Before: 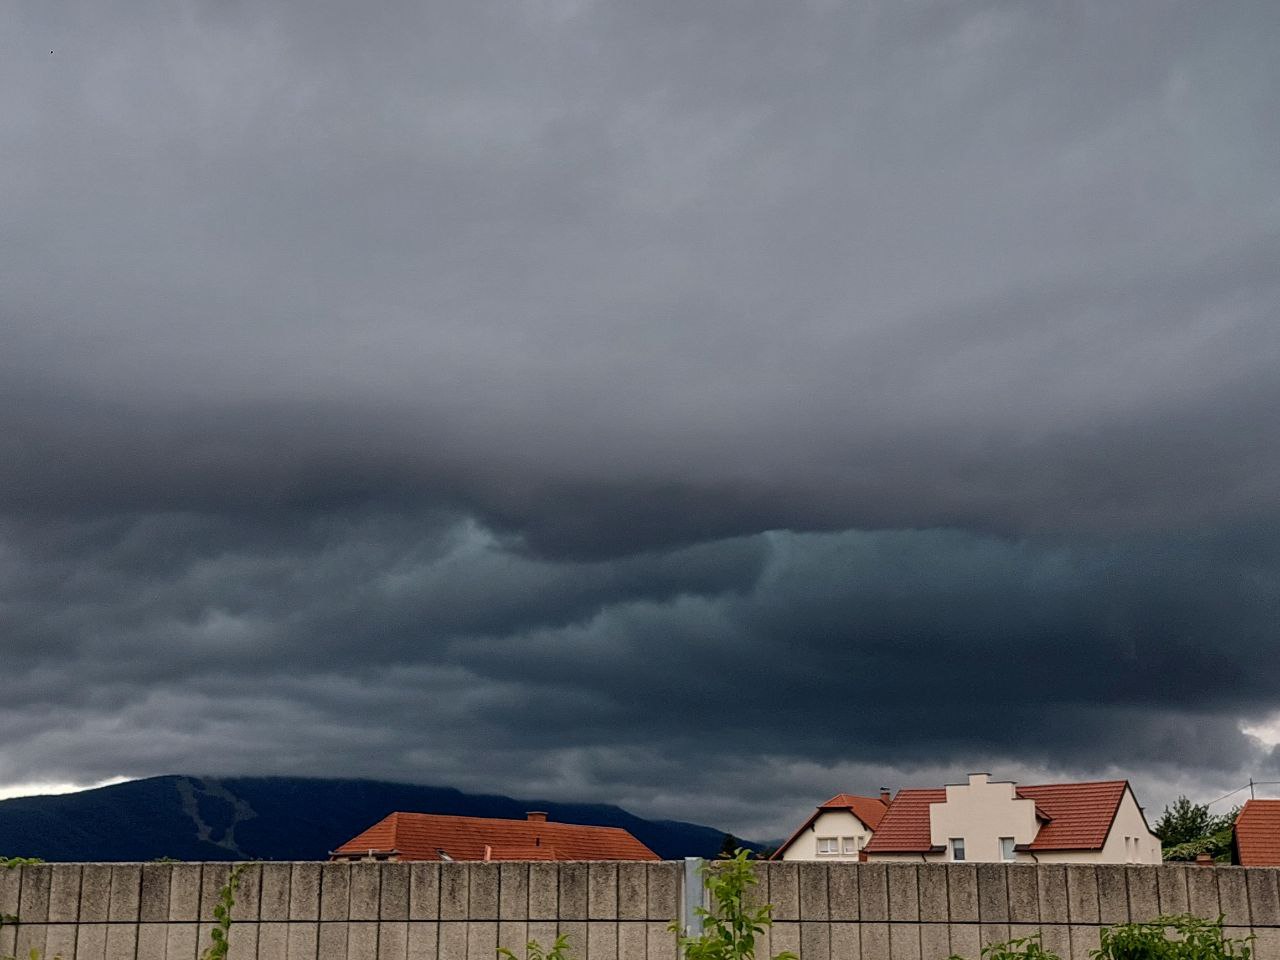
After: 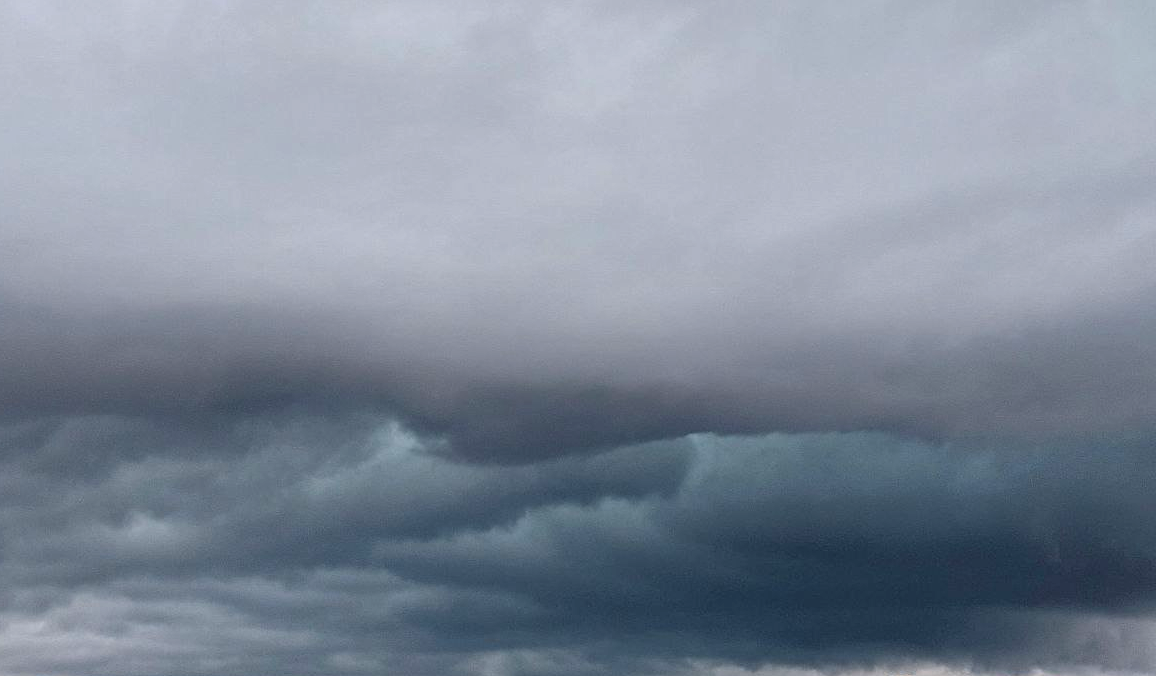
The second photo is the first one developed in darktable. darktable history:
crop: left 5.946%, top 10.134%, right 3.671%, bottom 19.435%
exposure: black level correction 0, exposure 0.895 EV, compensate highlight preservation false
